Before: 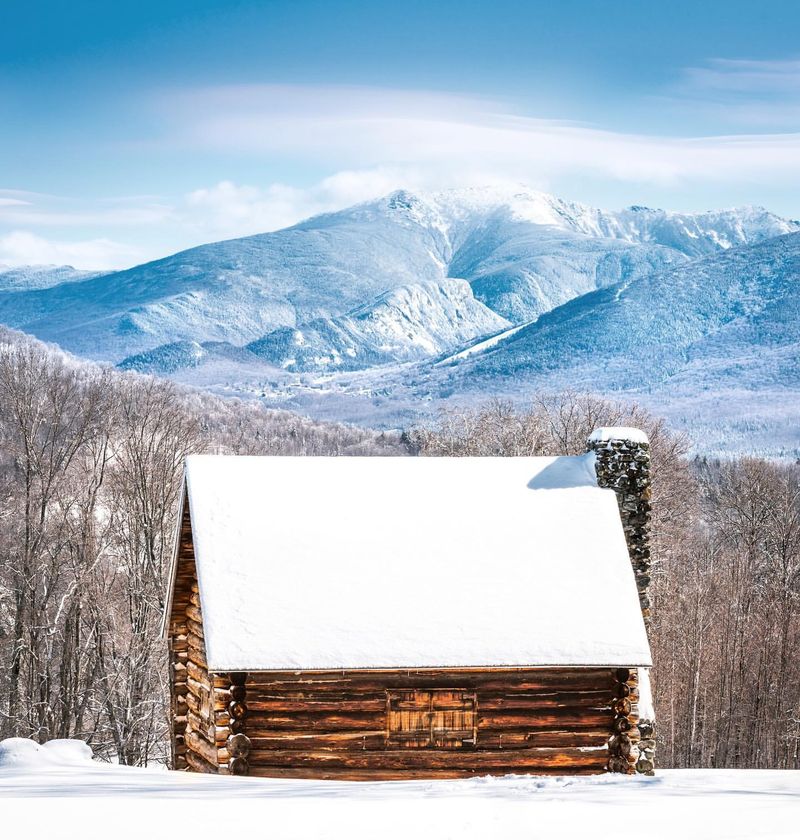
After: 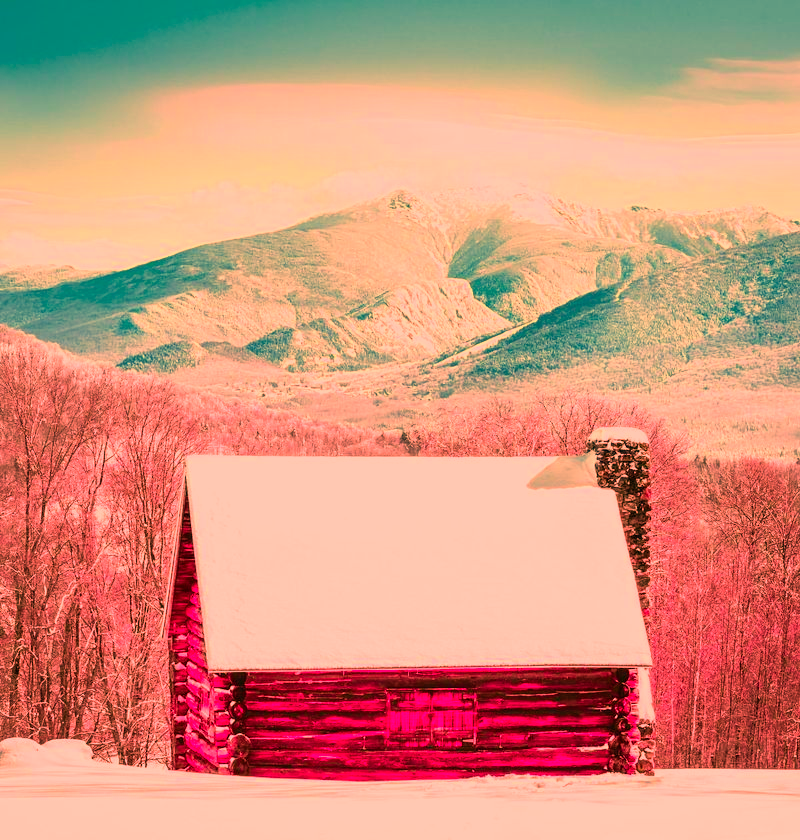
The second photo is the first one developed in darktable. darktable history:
color zones: curves: ch1 [(0.24, 0.629) (0.75, 0.5)]; ch2 [(0.255, 0.454) (0.745, 0.491)], mix 102.12%
contrast brightness saturation: contrast -0.02, brightness -0.01, saturation 0.03
white balance: red 1.467, blue 0.684
